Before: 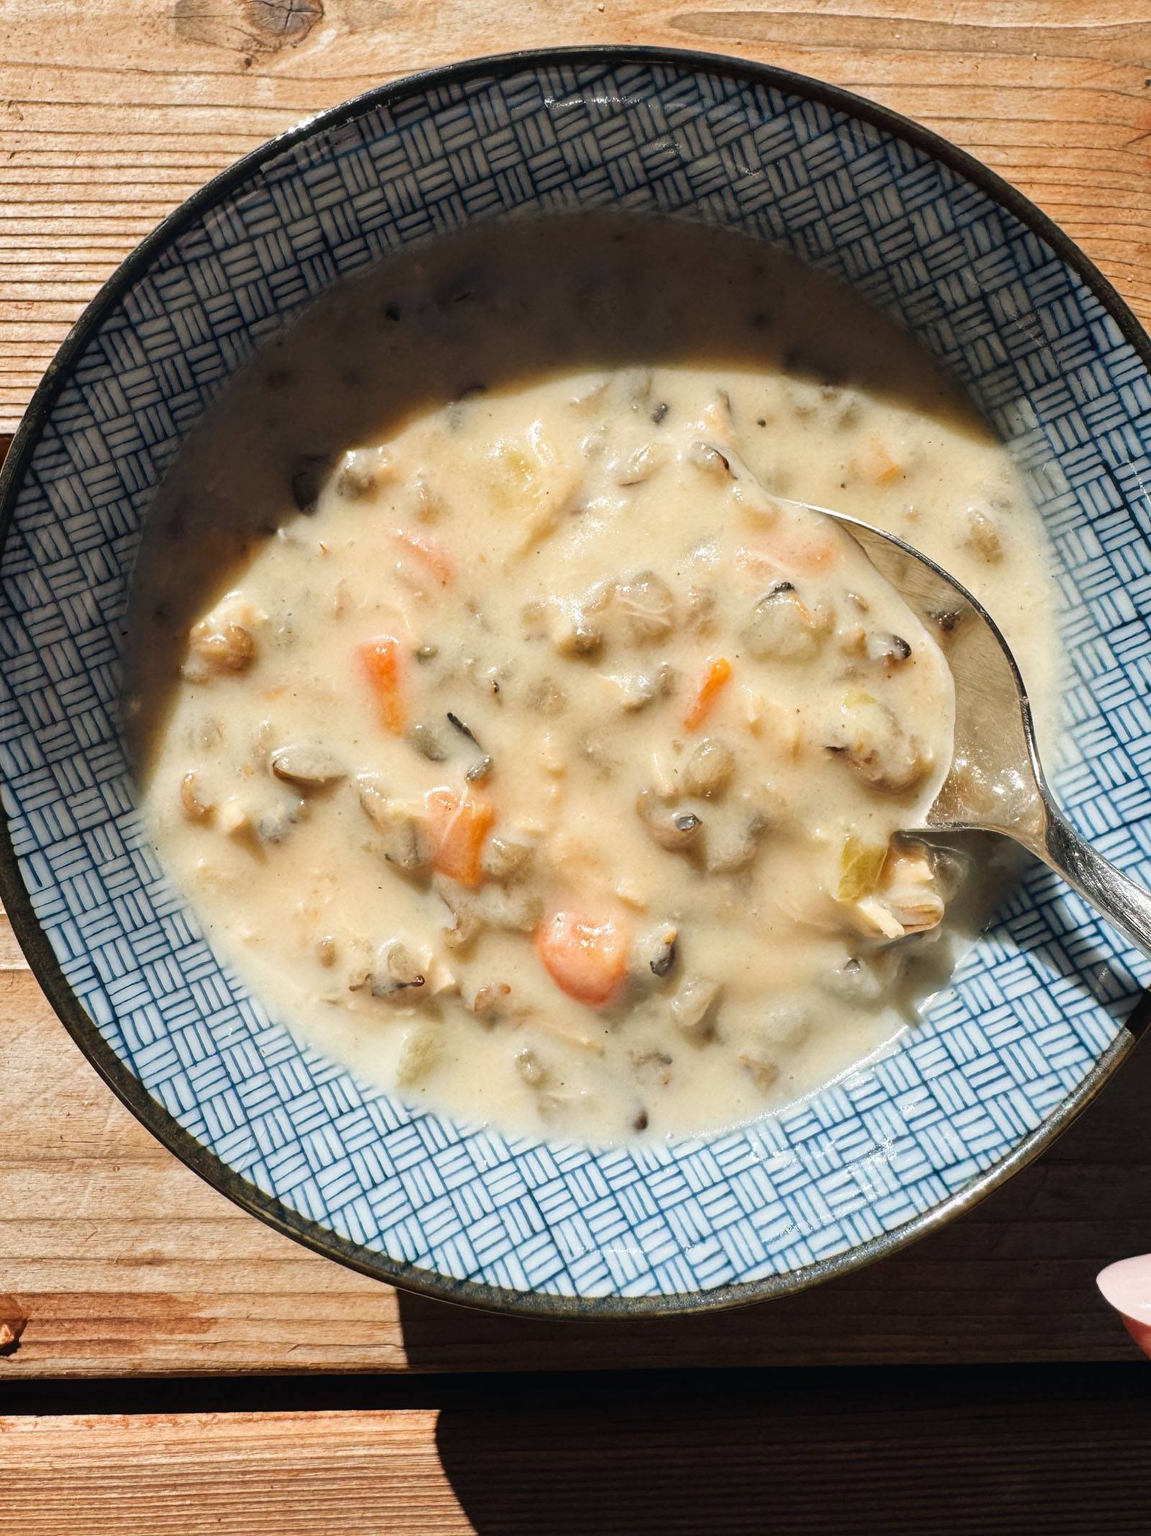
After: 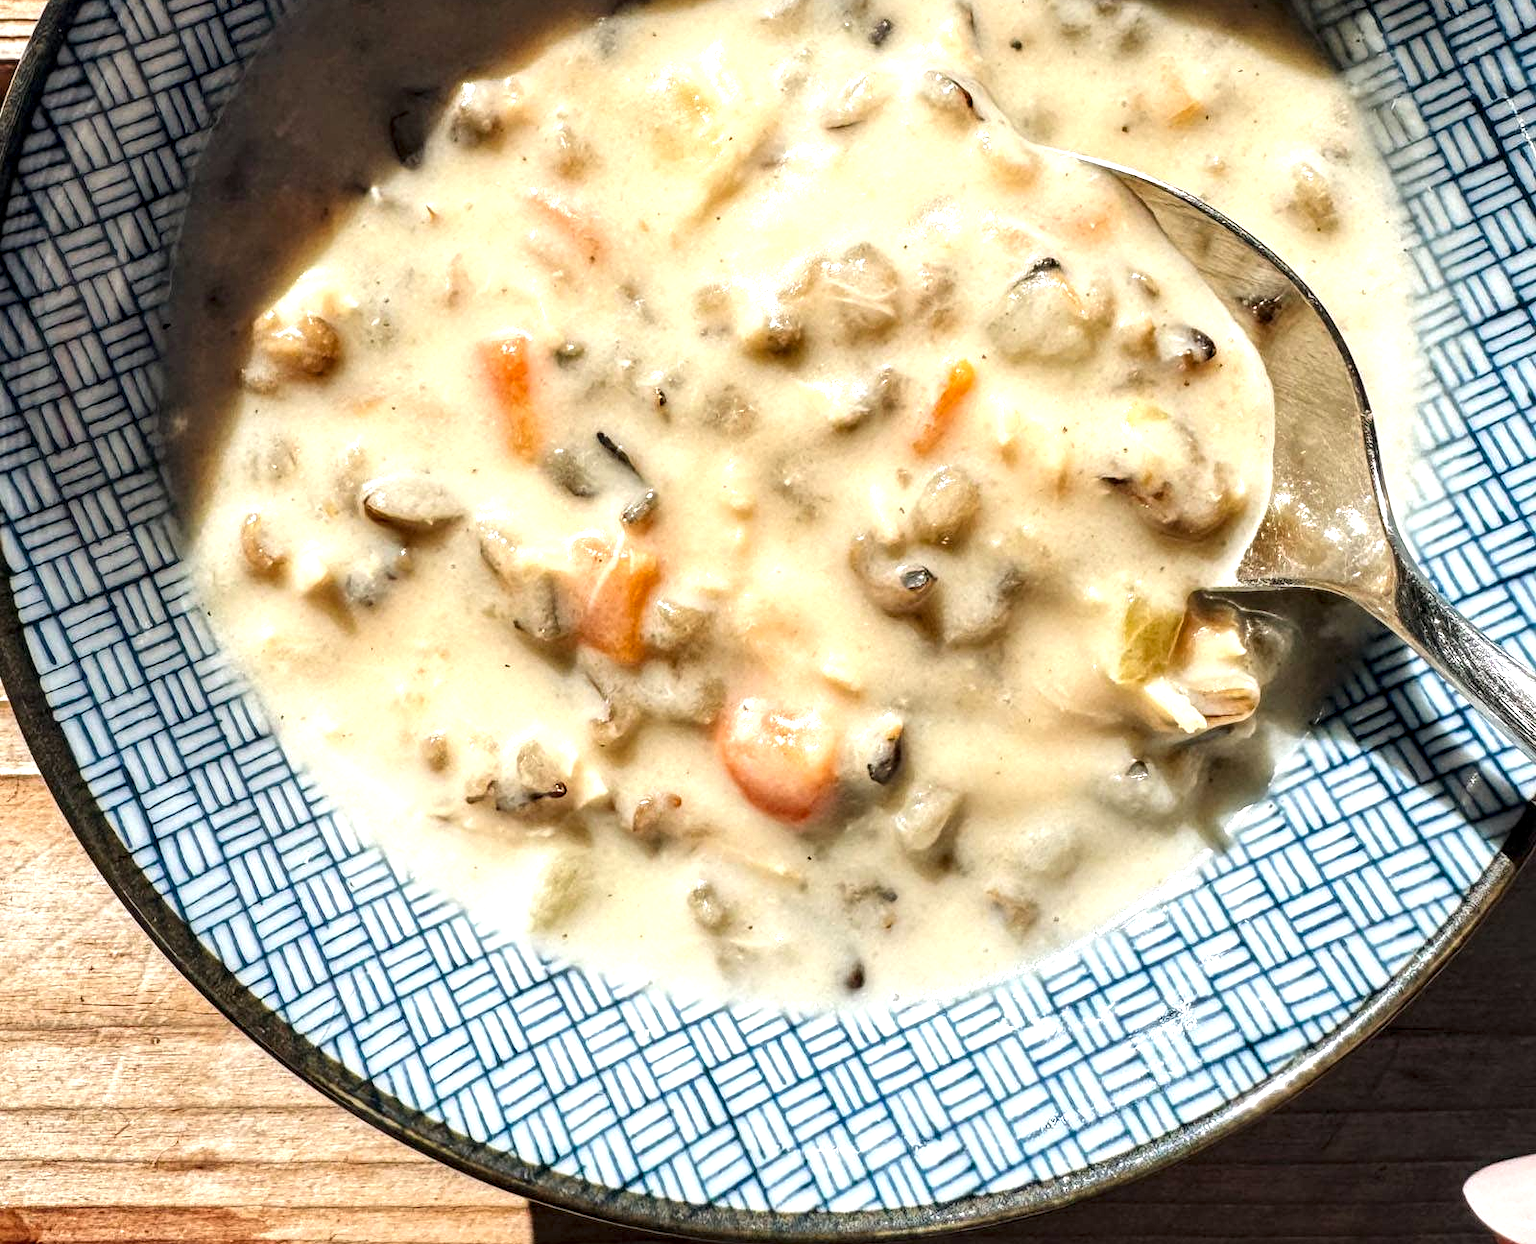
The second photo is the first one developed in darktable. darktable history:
exposure: black level correction 0, exposure 0.5 EV, compensate exposure bias true, compensate highlight preservation false
local contrast: highlights 60%, shadows 60%, detail 160%
crop and rotate: top 25.357%, bottom 13.942%
